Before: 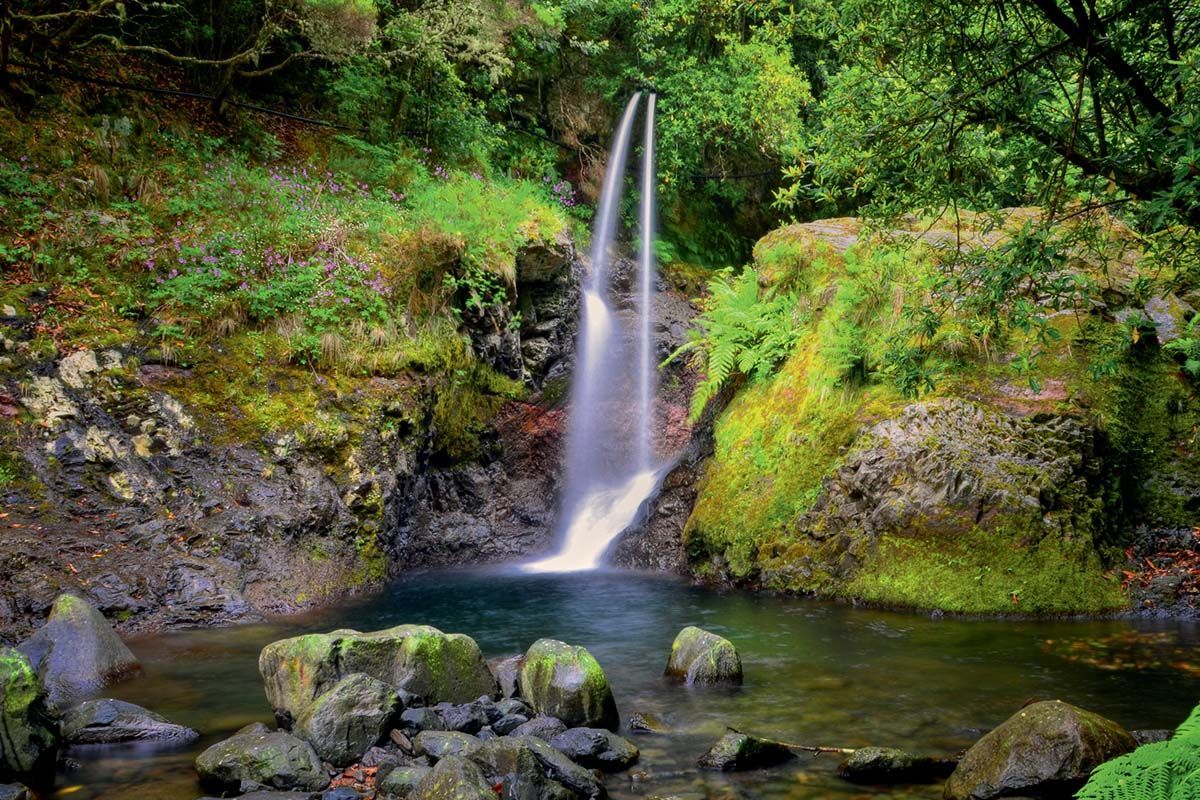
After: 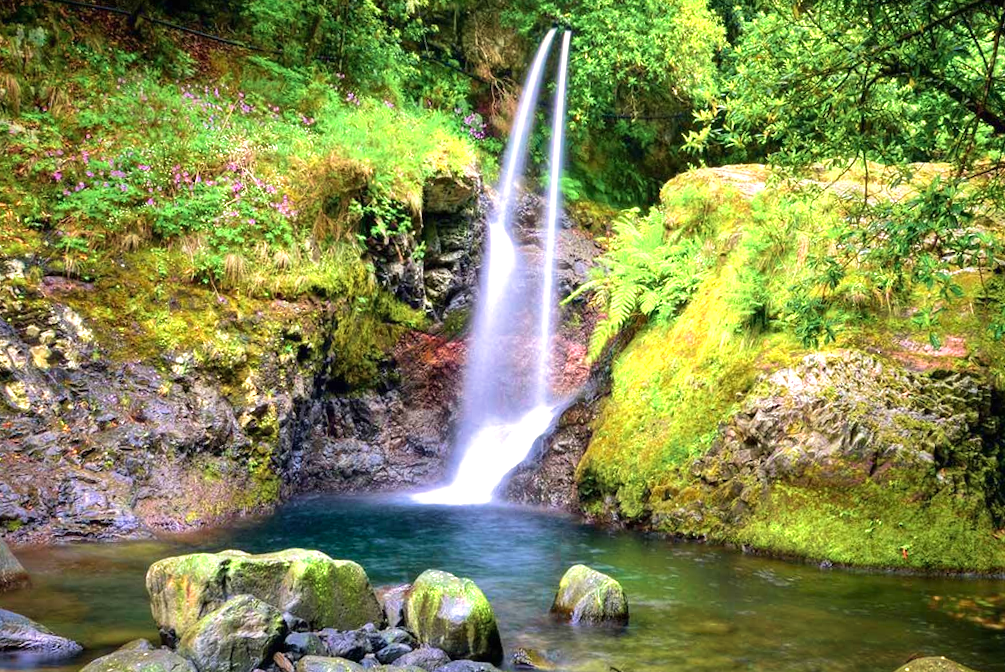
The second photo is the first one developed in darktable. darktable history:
crop and rotate: angle -2.88°, left 5.283%, top 5.203%, right 4.68%, bottom 4.467%
velvia: strength 38.97%
color zones: mix 101.41%
exposure: black level correction 0, exposure 1.1 EV, compensate exposure bias true, compensate highlight preservation false
